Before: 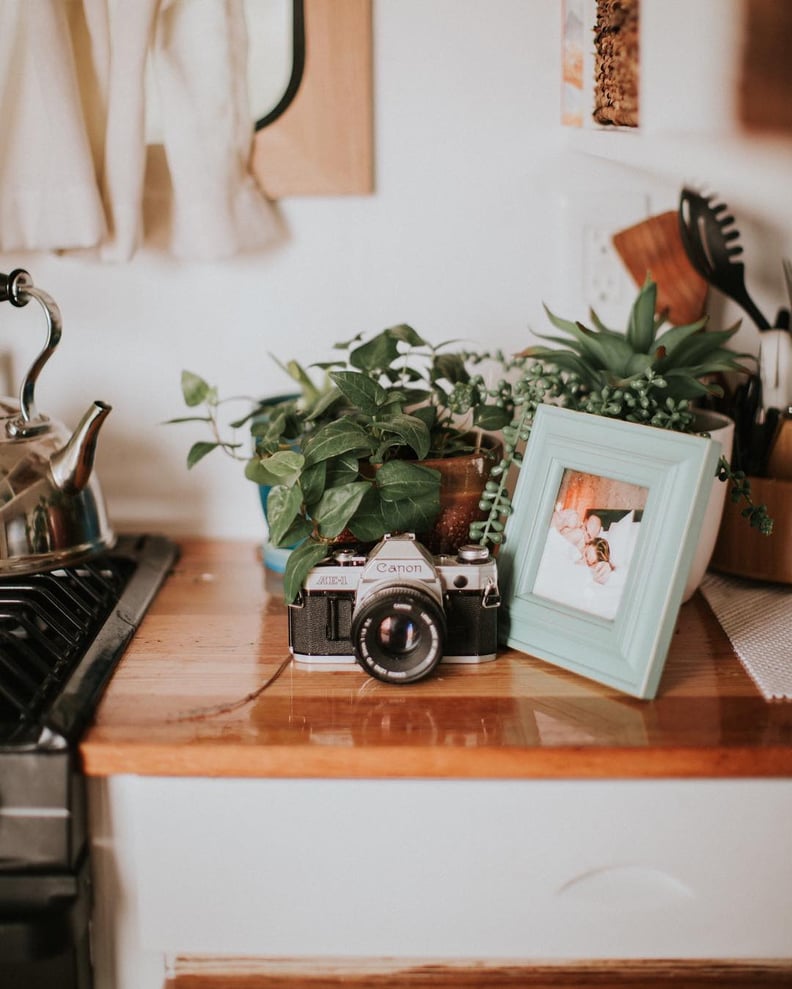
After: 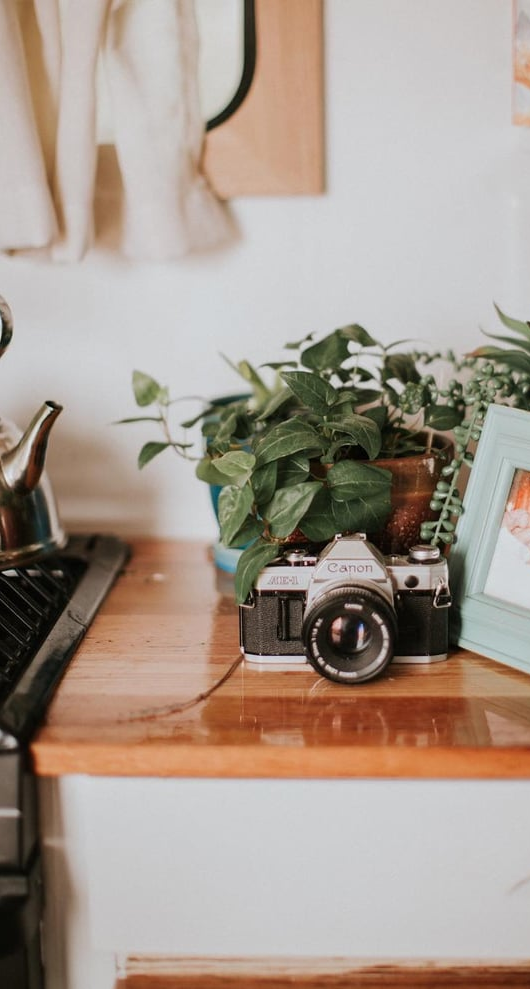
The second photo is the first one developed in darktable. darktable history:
crop and rotate: left 6.436%, right 26.614%
